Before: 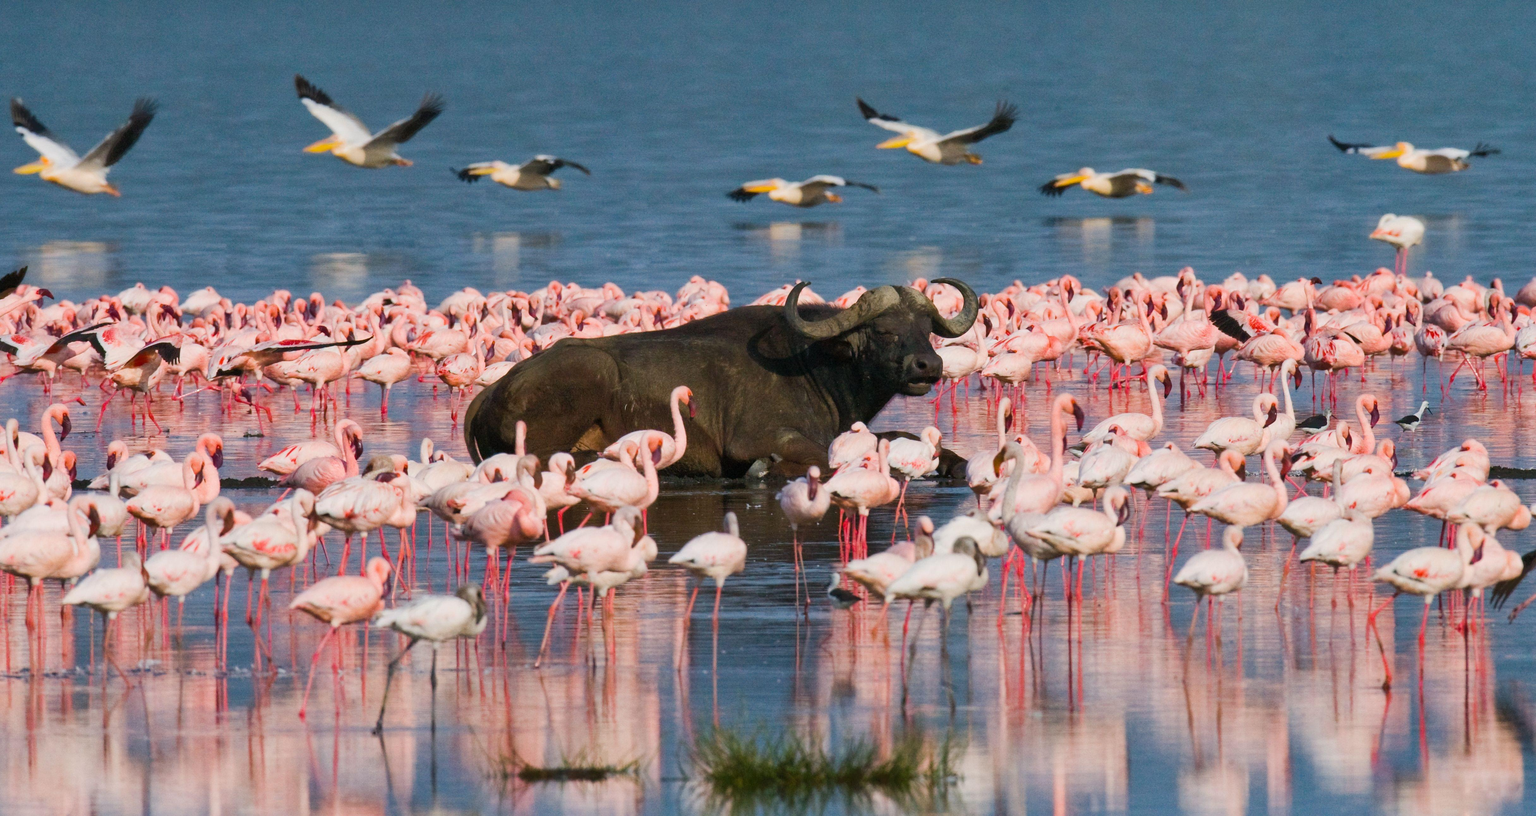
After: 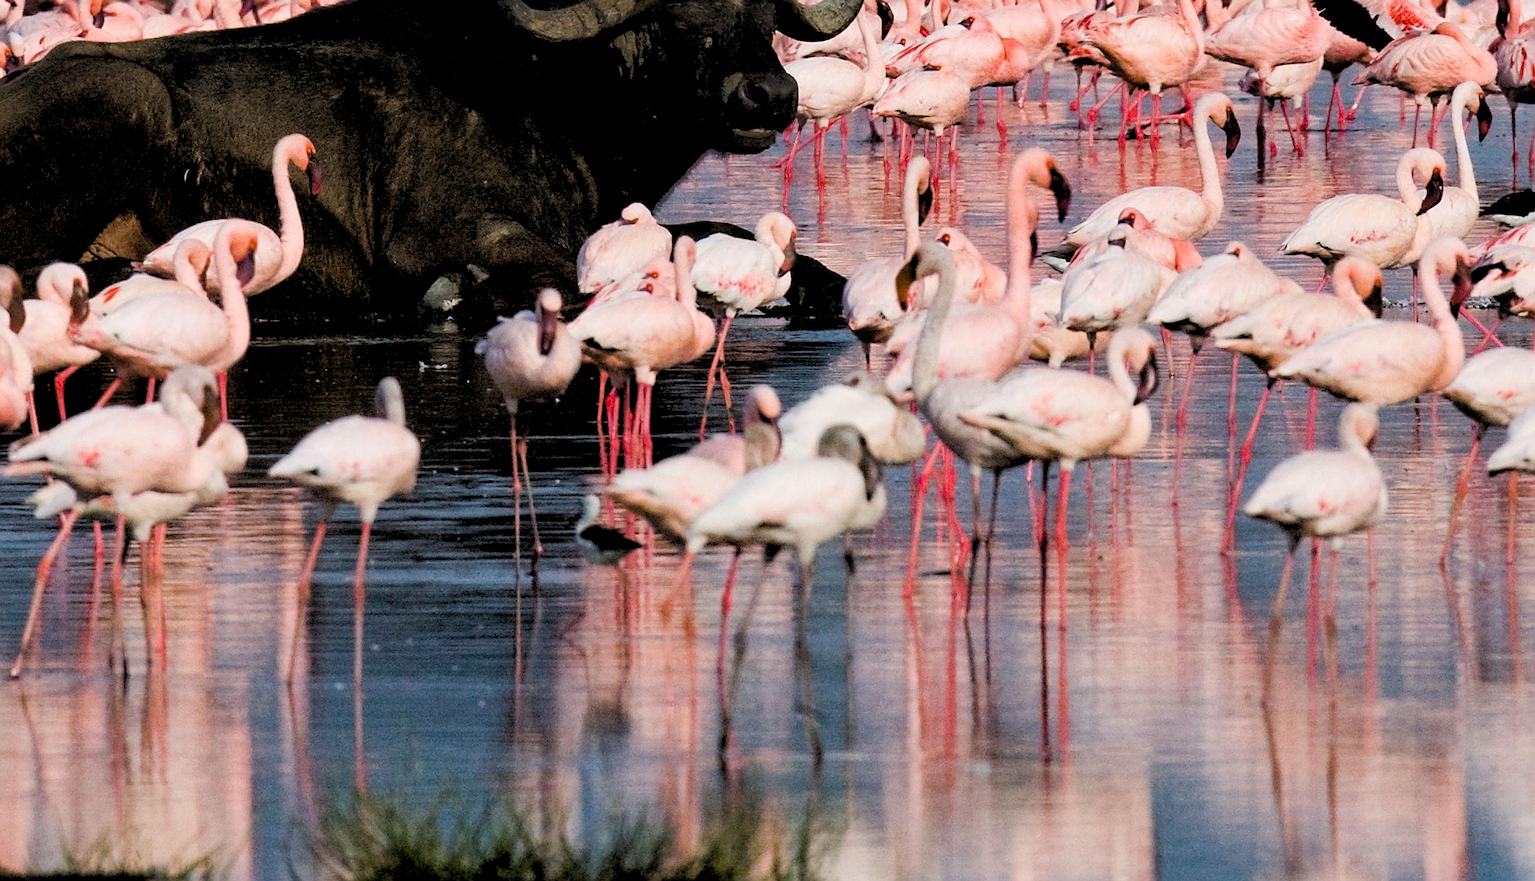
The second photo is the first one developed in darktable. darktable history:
crop: left 34.479%, top 38.822%, right 13.718%, bottom 5.172%
rgb levels: levels [[0.034, 0.472, 0.904], [0, 0.5, 1], [0, 0.5, 1]]
sharpen: on, module defaults
